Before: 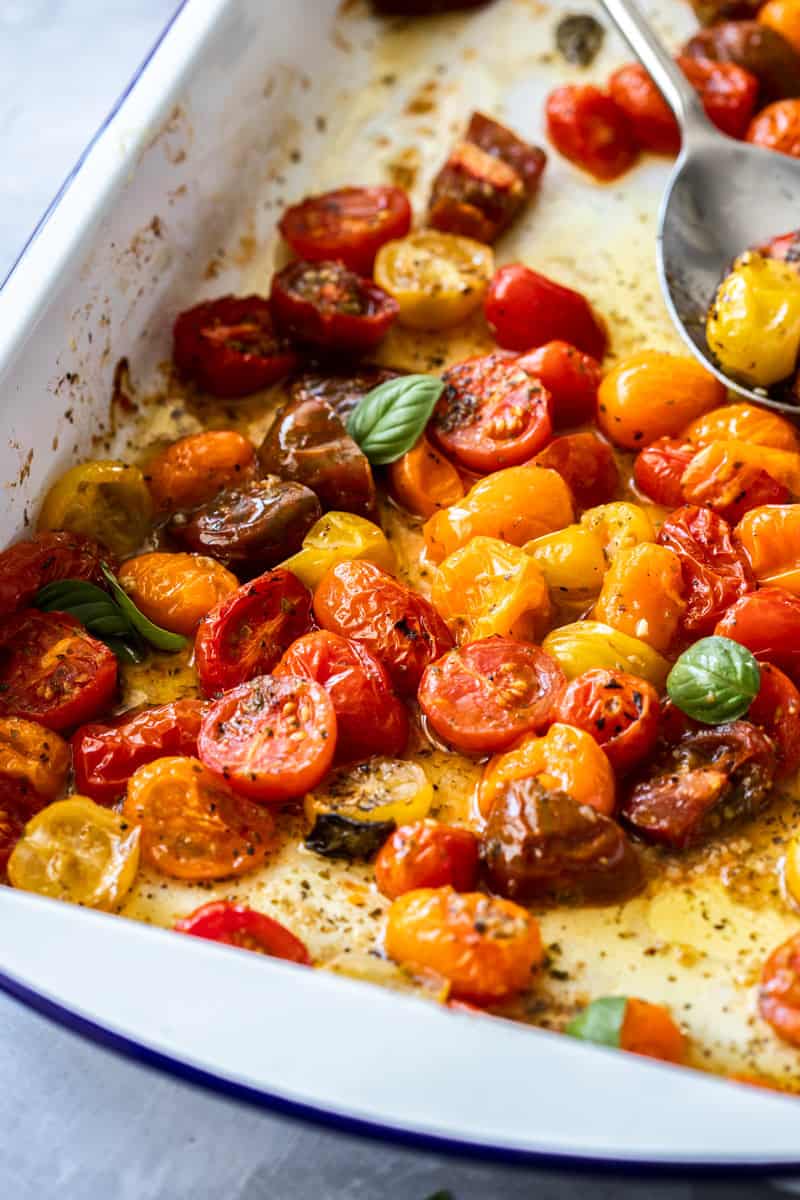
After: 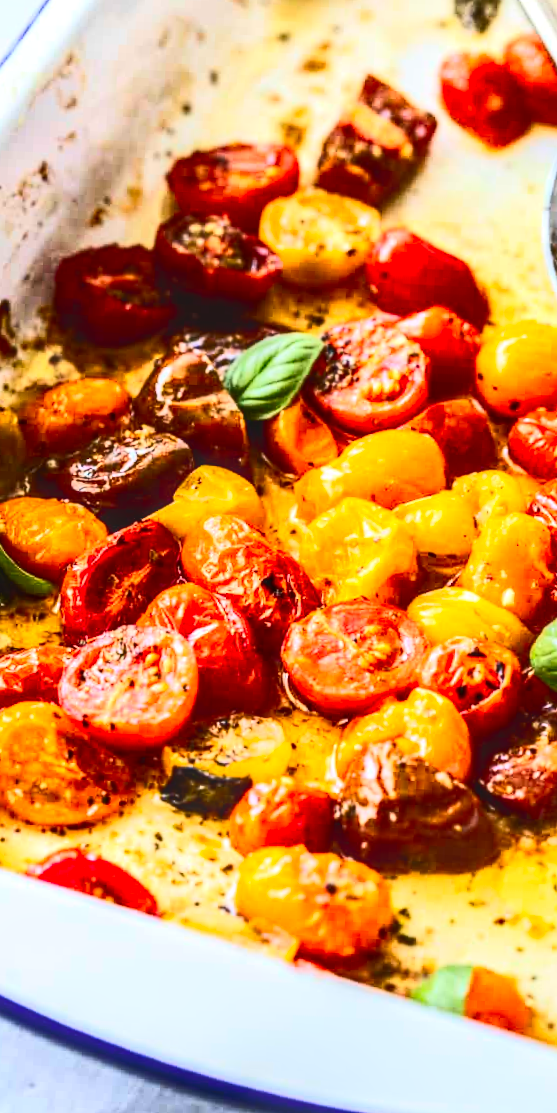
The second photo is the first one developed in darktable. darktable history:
local contrast: highlights 2%, shadows 6%, detail 134%
contrast brightness saturation: contrast 0.408, brightness 0.047, saturation 0.259
tone equalizer: -8 EV 0.011 EV, -7 EV -0.02 EV, -6 EV 0.047 EV, -5 EV 0.05 EV, -4 EV 0.288 EV, -3 EV 0.655 EV, -2 EV 0.571 EV, -1 EV 0.204 EV, +0 EV 0.052 EV, smoothing diameter 2.2%, edges refinement/feathering 23.85, mask exposure compensation -1.57 EV, filter diffusion 5
crop and rotate: angle -3°, left 13.93%, top 0.03%, right 11.056%, bottom 0.024%
